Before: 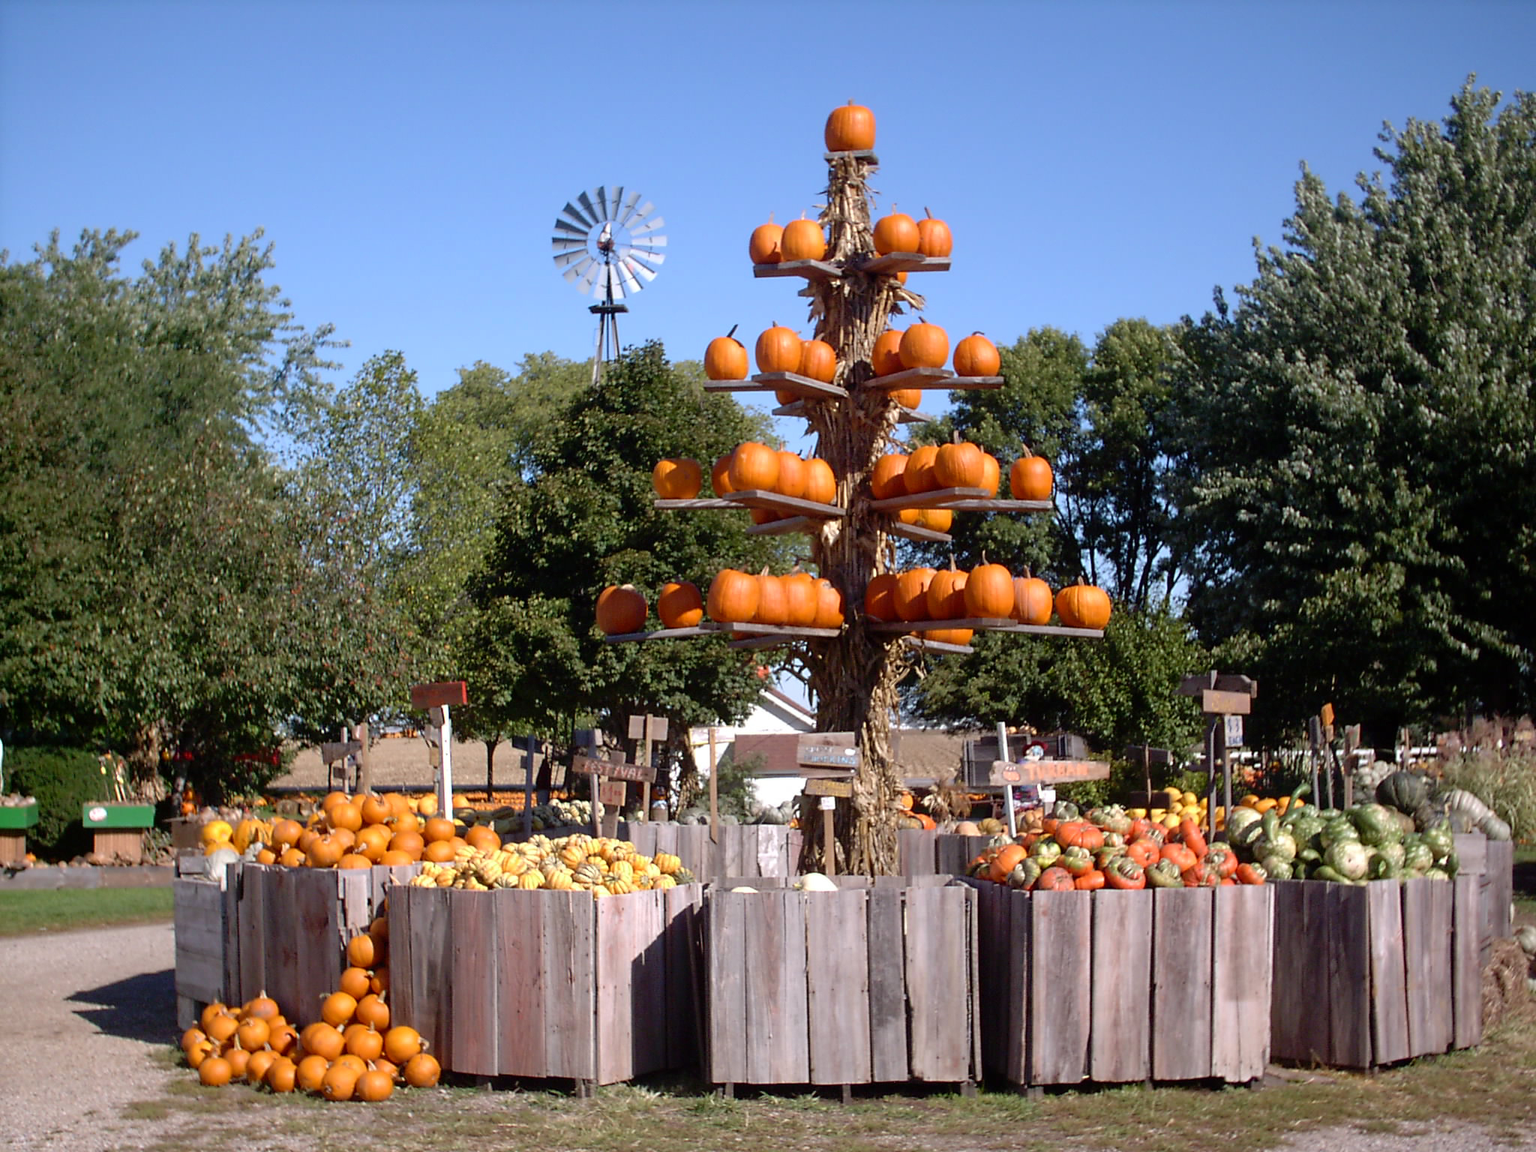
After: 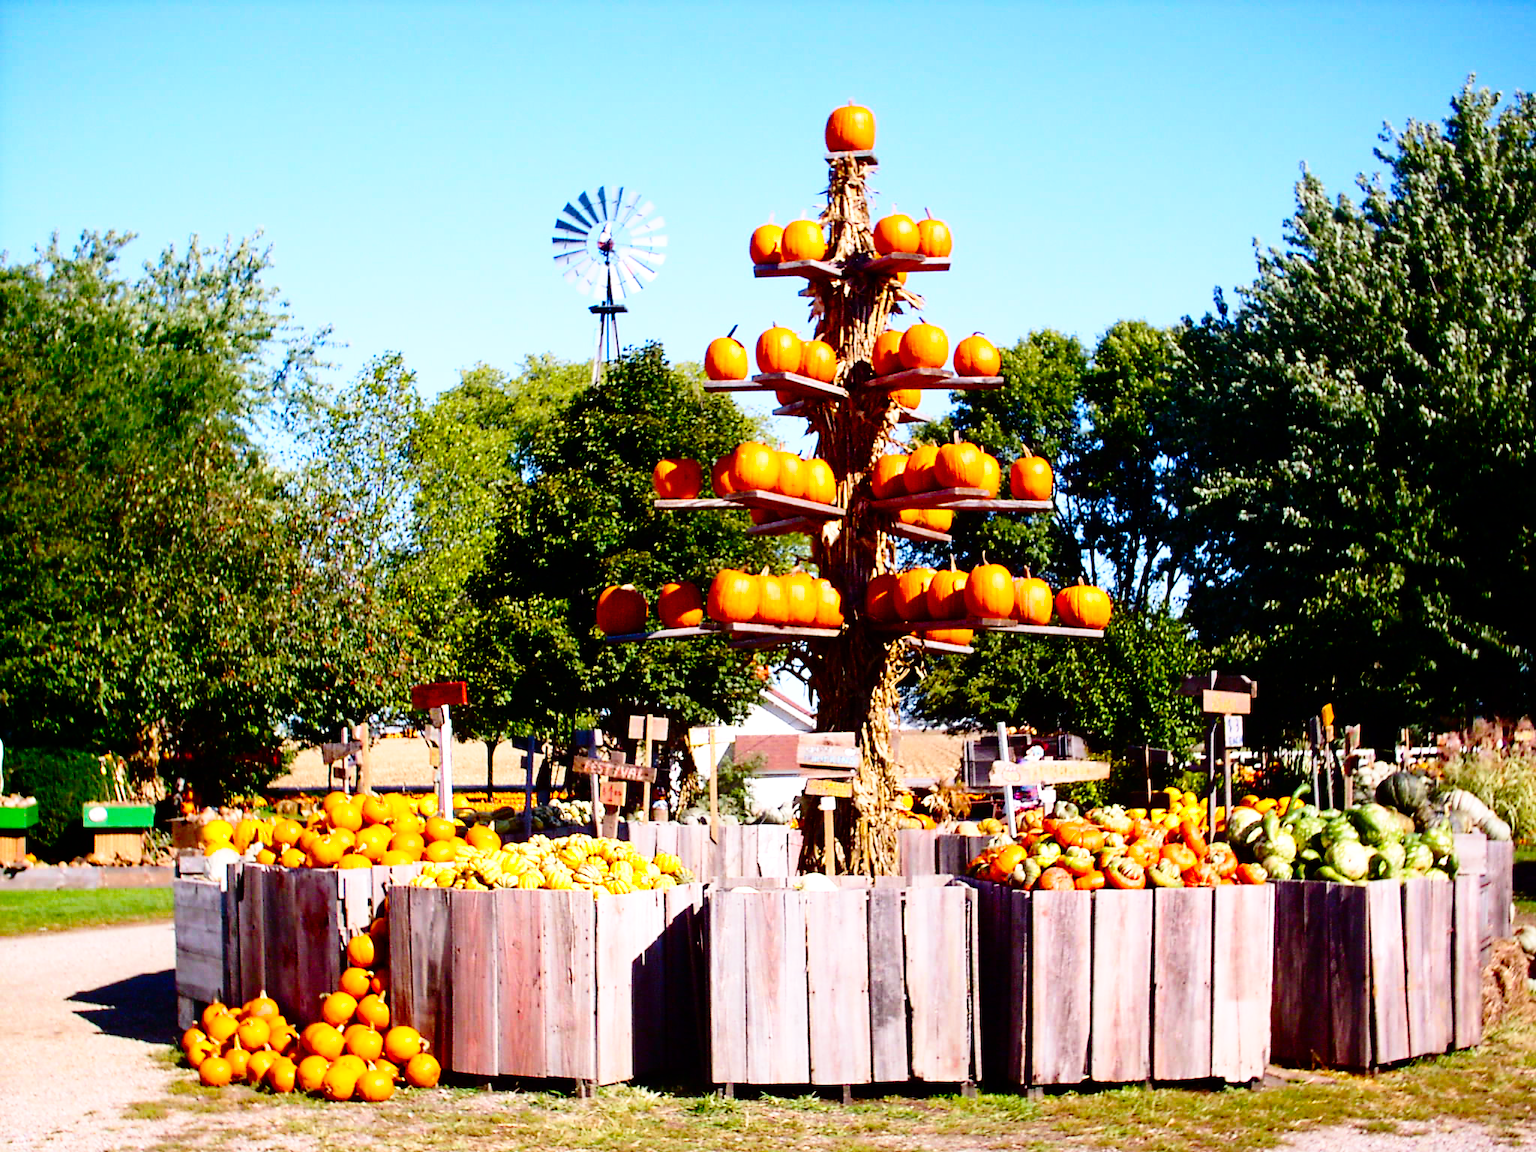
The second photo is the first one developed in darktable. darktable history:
tone equalizer: -8 EV -0.386 EV, -7 EV -0.423 EV, -6 EV -0.342 EV, -5 EV -0.201 EV, -3 EV 0.225 EV, -2 EV 0.343 EV, -1 EV 0.371 EV, +0 EV 0.405 EV
base curve: curves: ch0 [(0, 0) (0.04, 0.03) (0.133, 0.232) (0.448, 0.748) (0.843, 0.968) (1, 1)], preserve colors none
contrast brightness saturation: contrast 0.192, brightness -0.103, saturation 0.214
color balance rgb: perceptual saturation grading › global saturation 25.359%, global vibrance 20%
